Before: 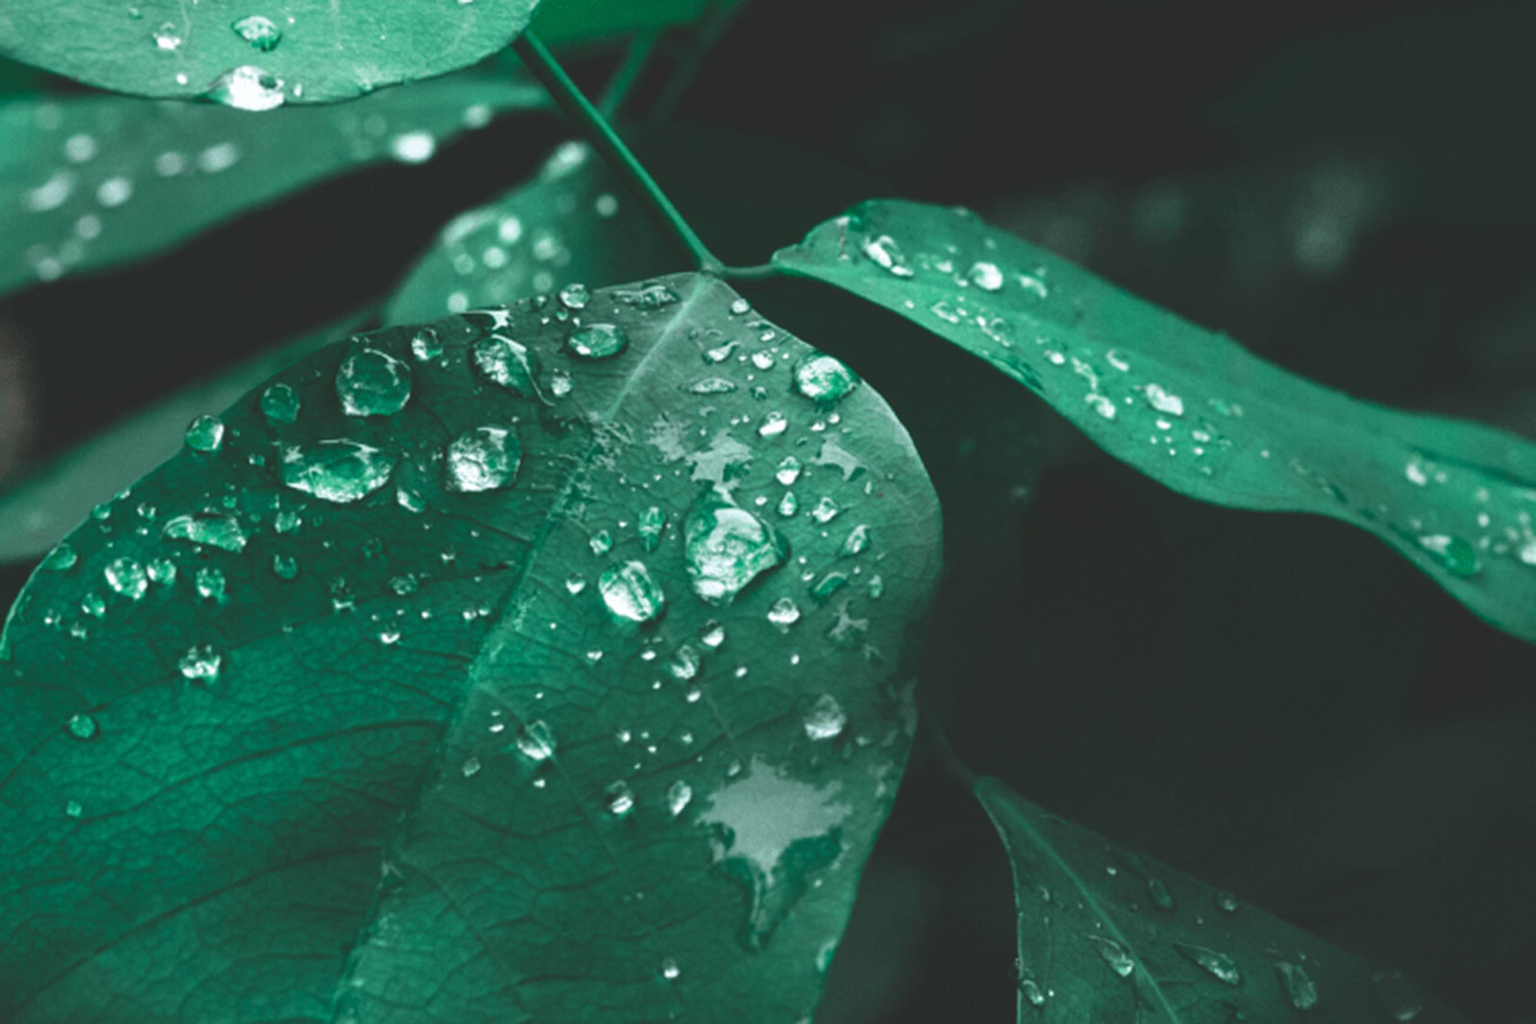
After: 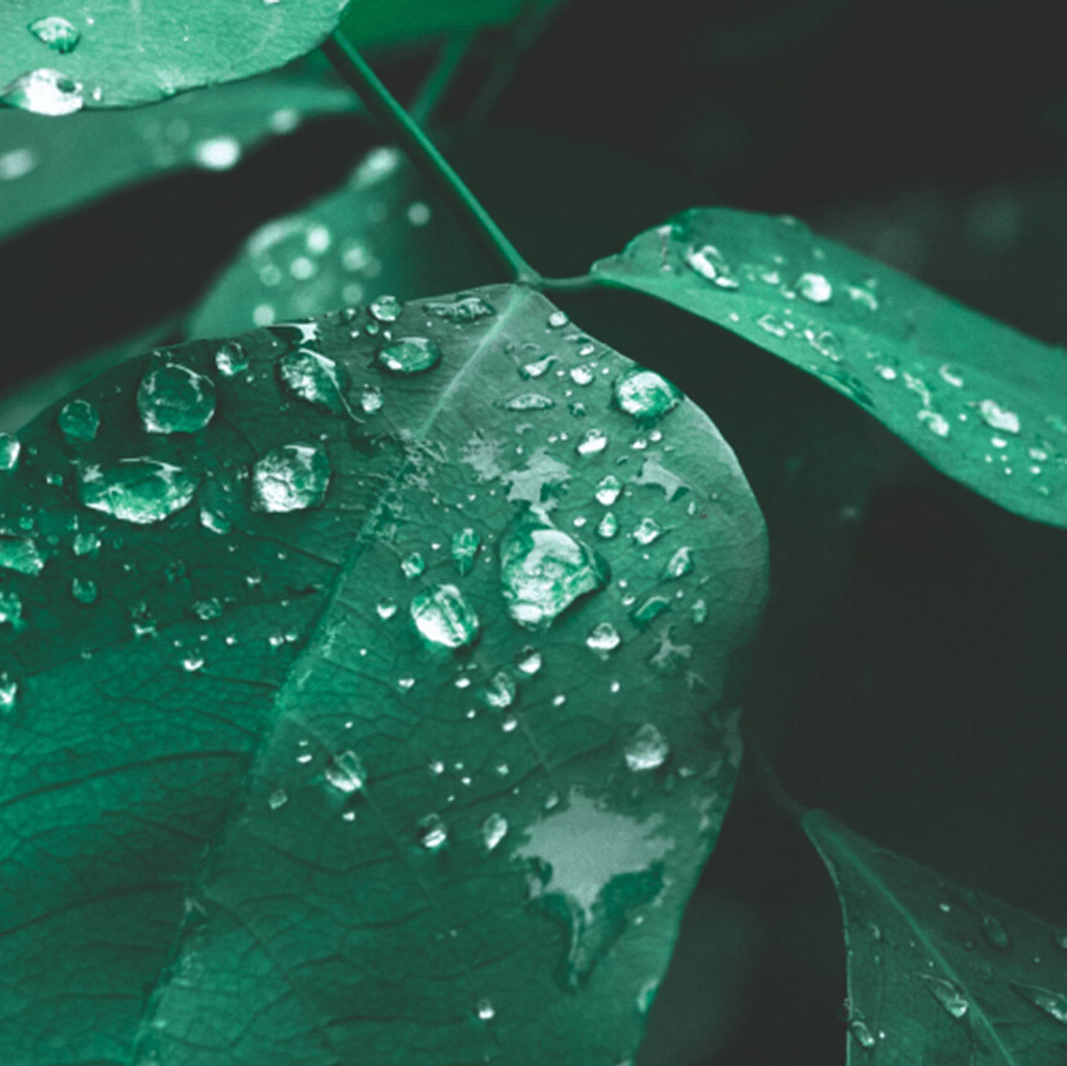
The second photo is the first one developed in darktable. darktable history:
crop and rotate: left 13.395%, right 19.903%
